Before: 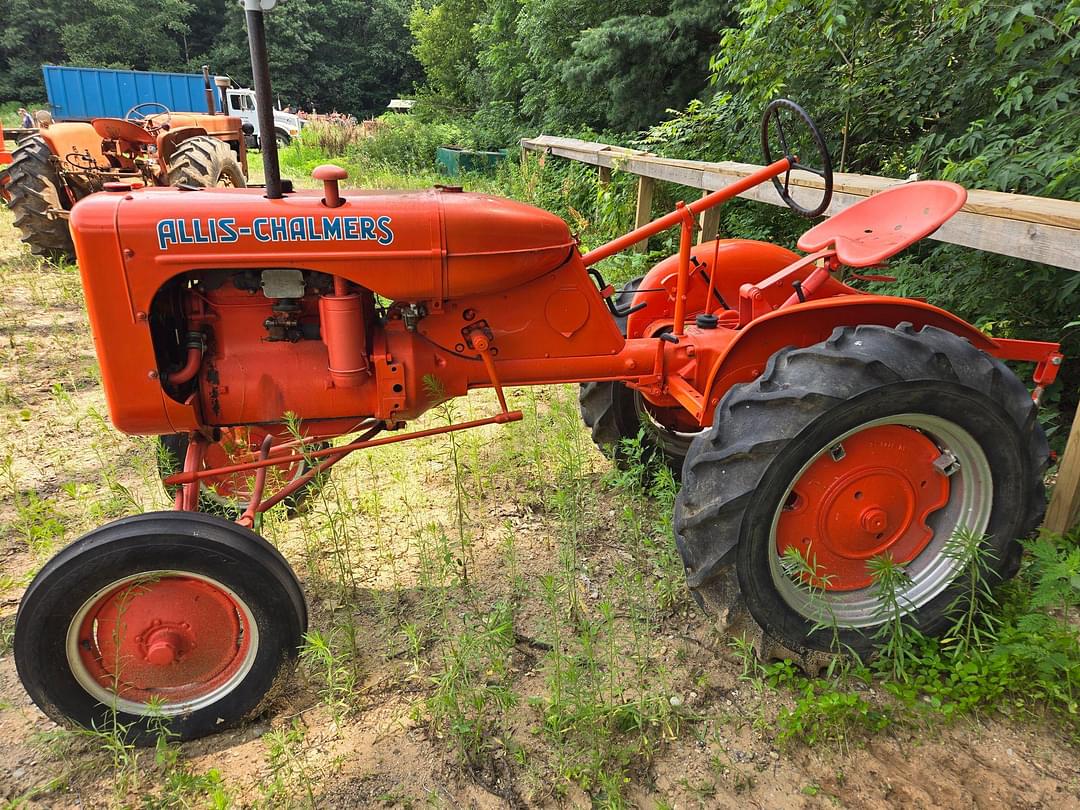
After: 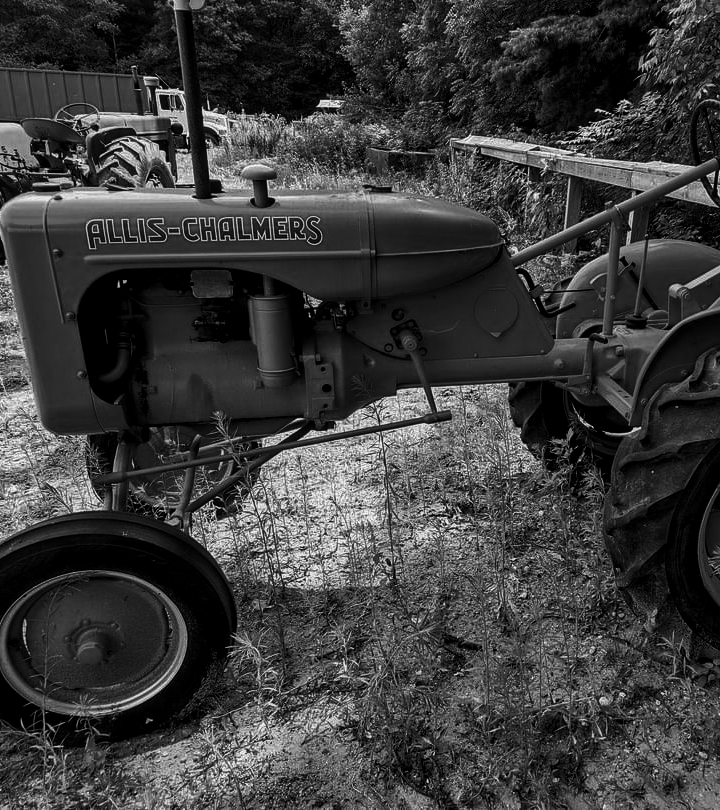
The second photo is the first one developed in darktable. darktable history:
local contrast: on, module defaults
crop and rotate: left 6.617%, right 26.717%
contrast brightness saturation: contrast -0.03, brightness -0.59, saturation -1
